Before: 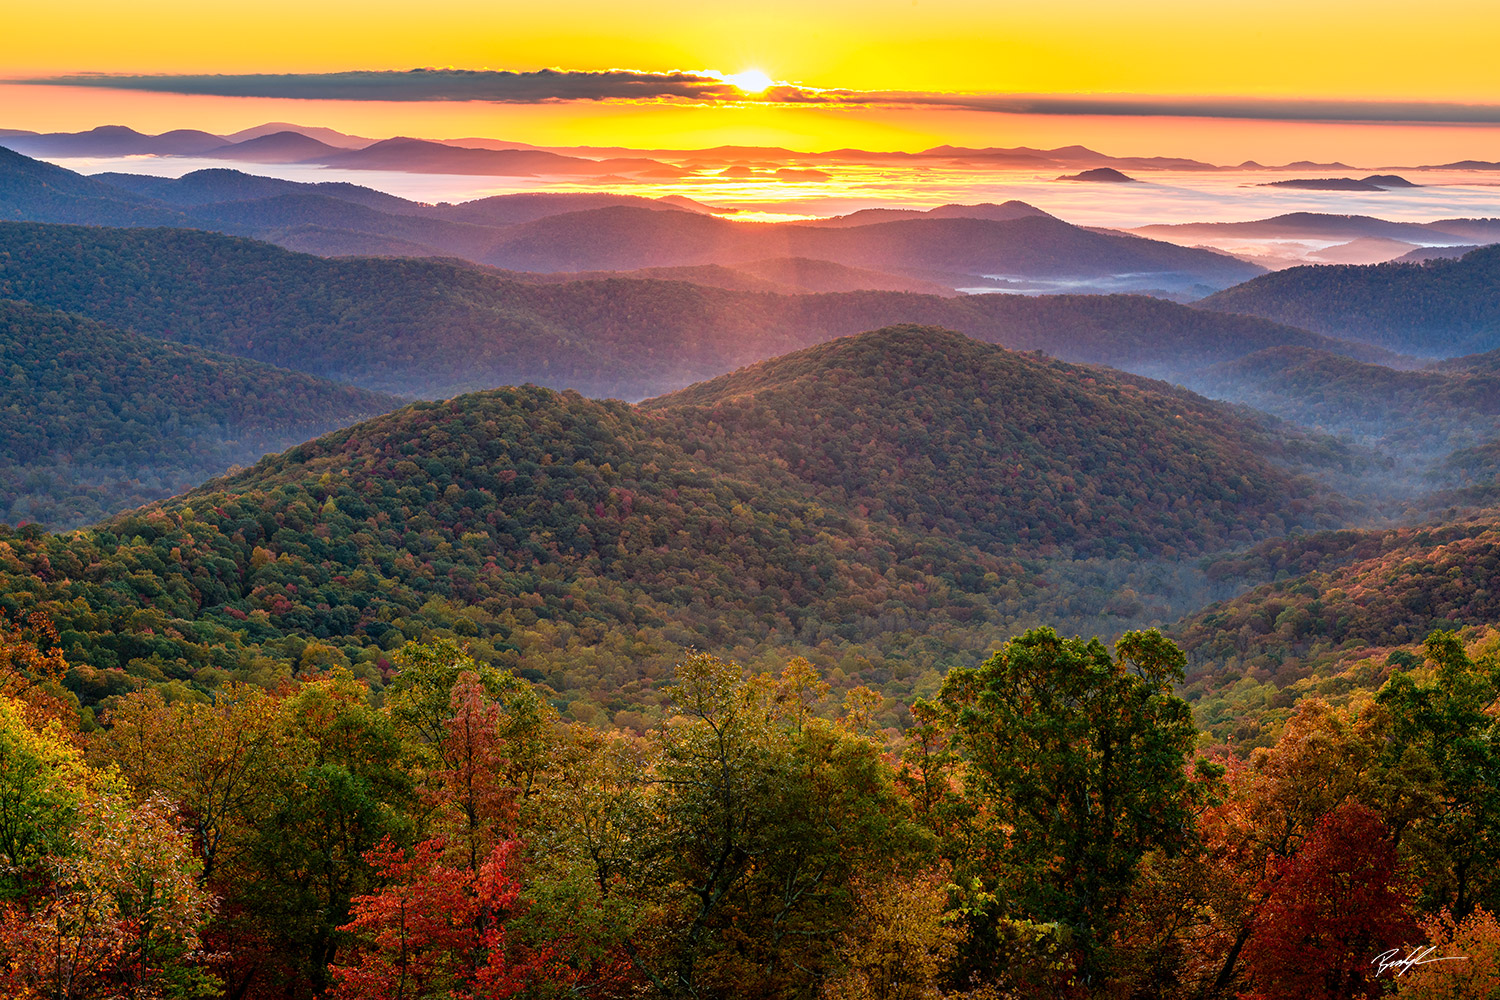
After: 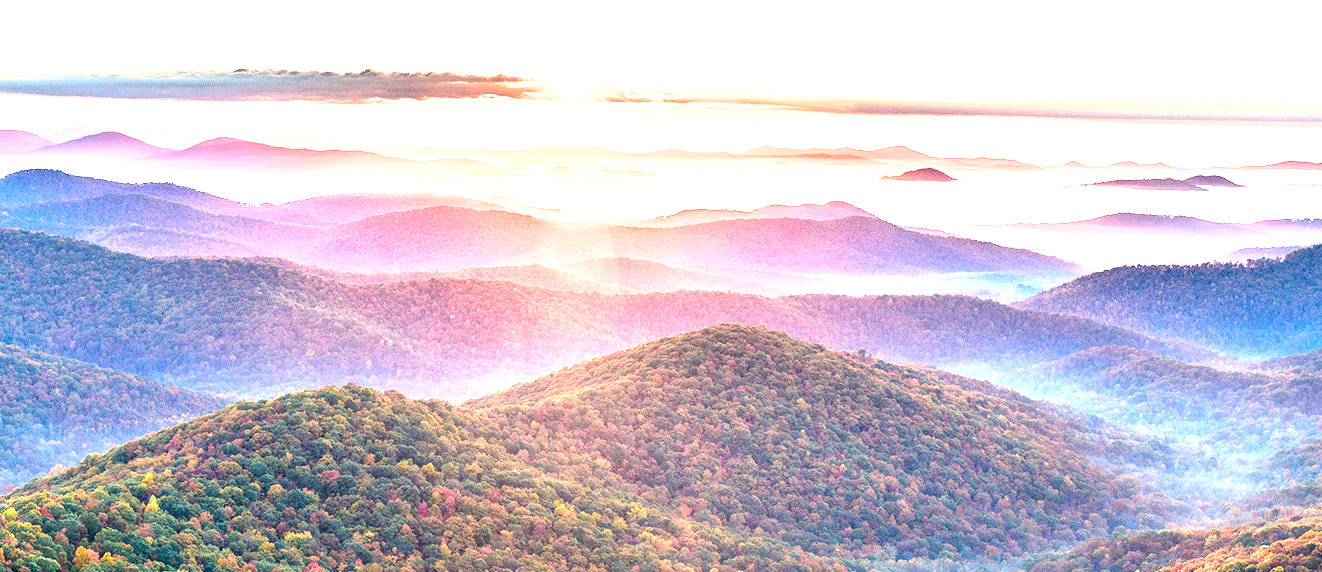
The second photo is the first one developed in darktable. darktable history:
crop and rotate: left 11.812%, bottom 42.776%
exposure: black level correction 0, exposure 1.2 EV, compensate exposure bias true, compensate highlight preservation false
shadows and highlights: shadows 37.27, highlights -28.18, soften with gaussian
white balance: emerald 1
filmic rgb: black relative exposure -11.35 EV, white relative exposure 3.22 EV, hardness 6.76, color science v6 (2022)
grain: coarseness 0.09 ISO
levels: levels [0, 0.352, 0.703]
